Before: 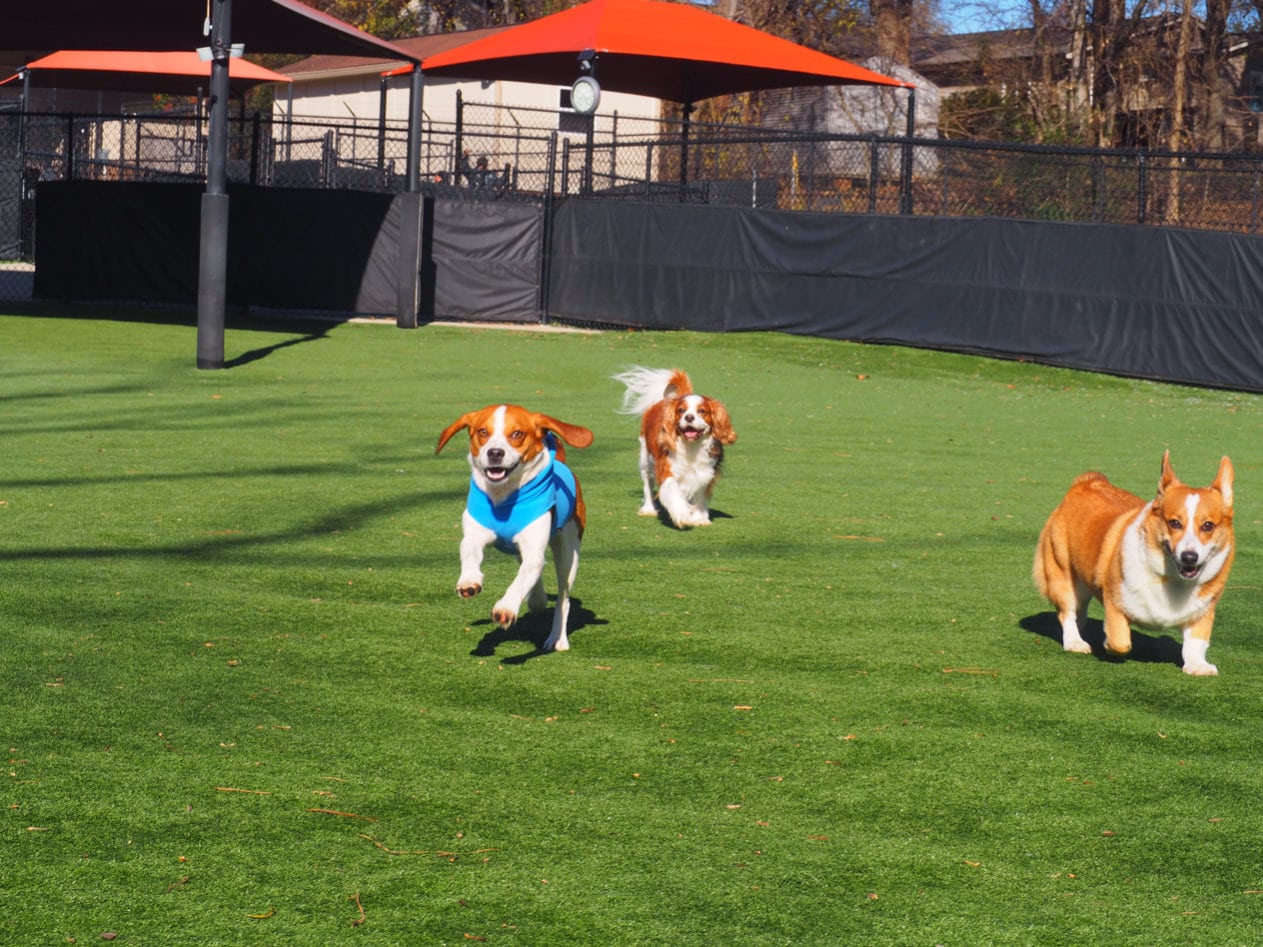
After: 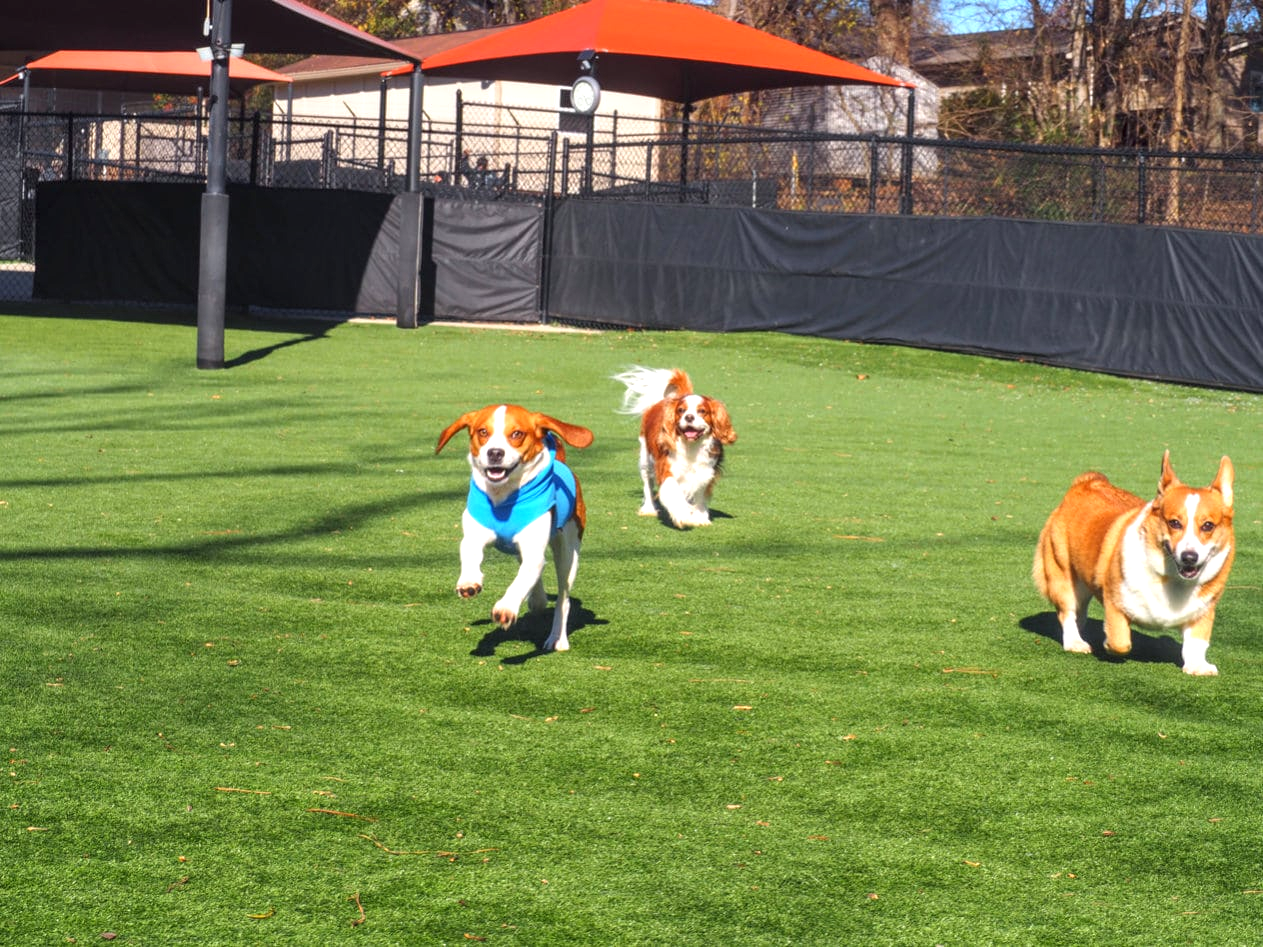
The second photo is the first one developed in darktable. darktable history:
white balance: red 1, blue 1
local contrast: on, module defaults
exposure: black level correction 0, exposure 0.5 EV, compensate exposure bias true, compensate highlight preservation false
